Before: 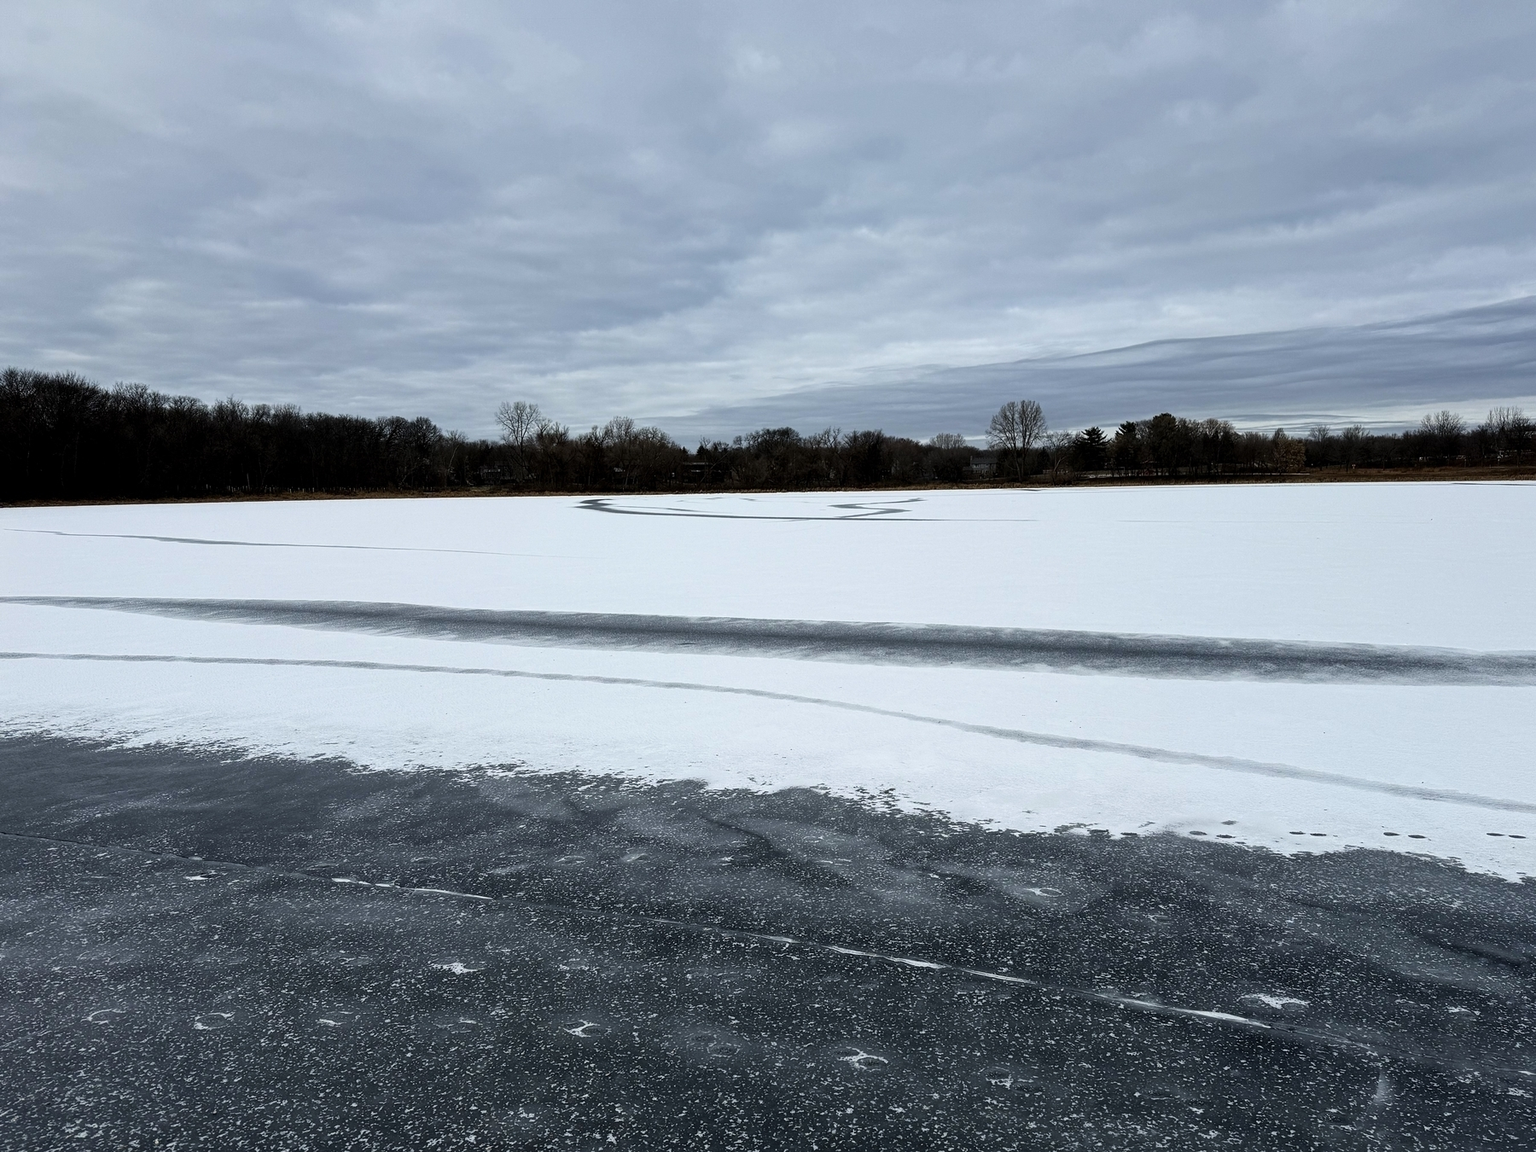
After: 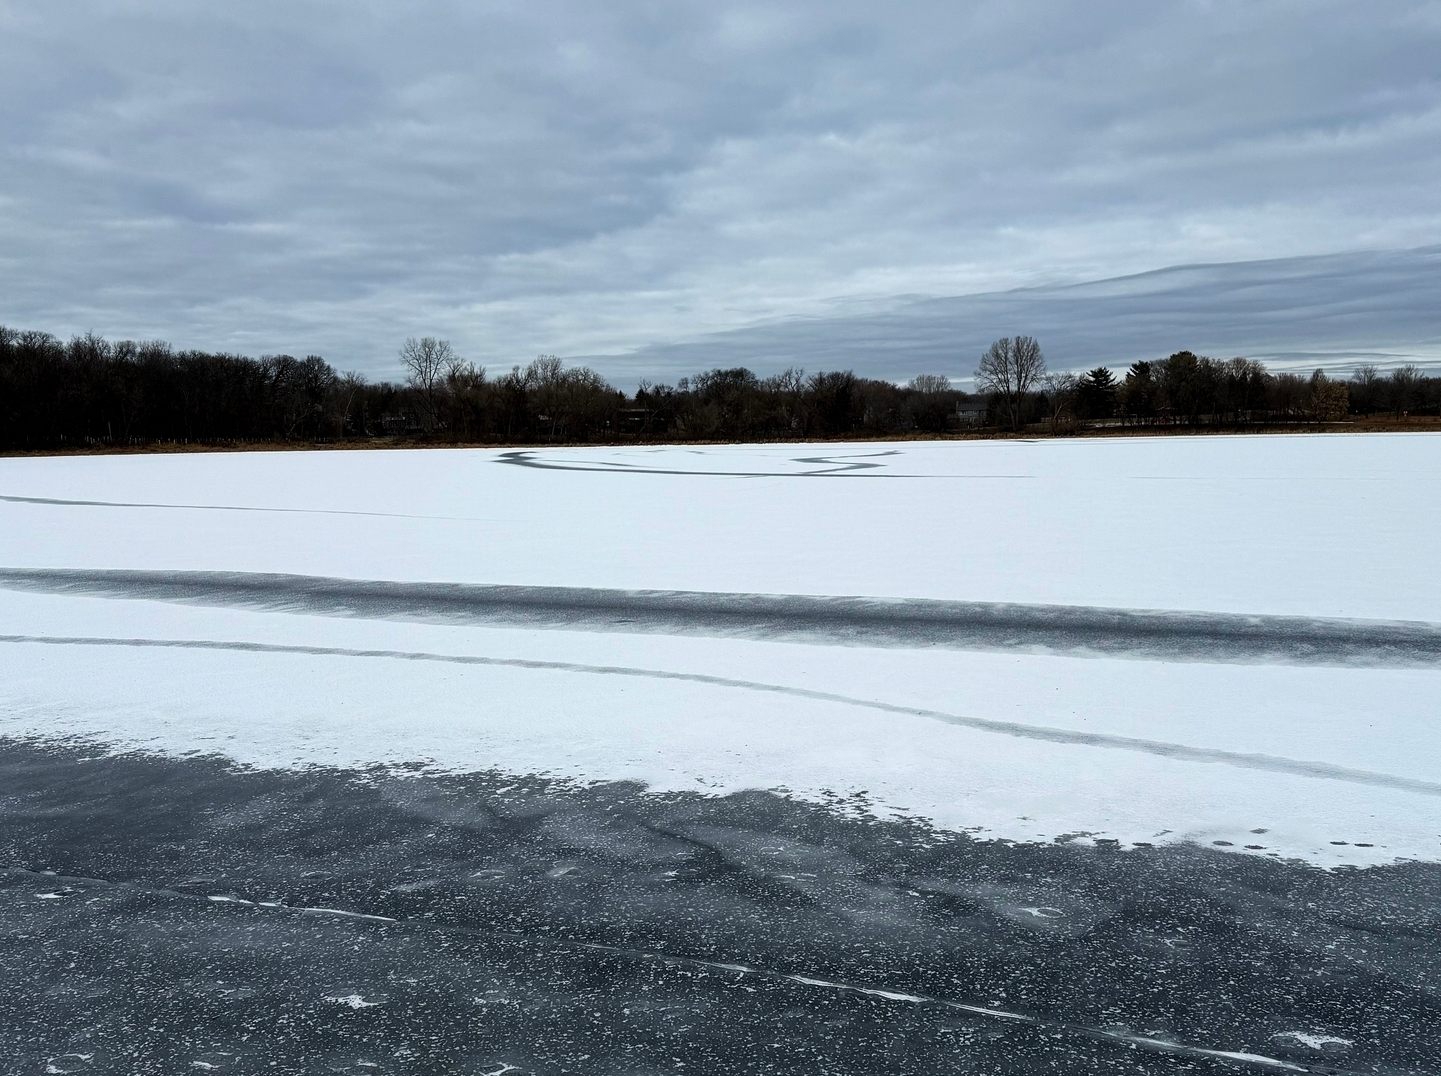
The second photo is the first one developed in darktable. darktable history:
crop and rotate: left 10.057%, top 9.884%, right 9.835%, bottom 10.39%
